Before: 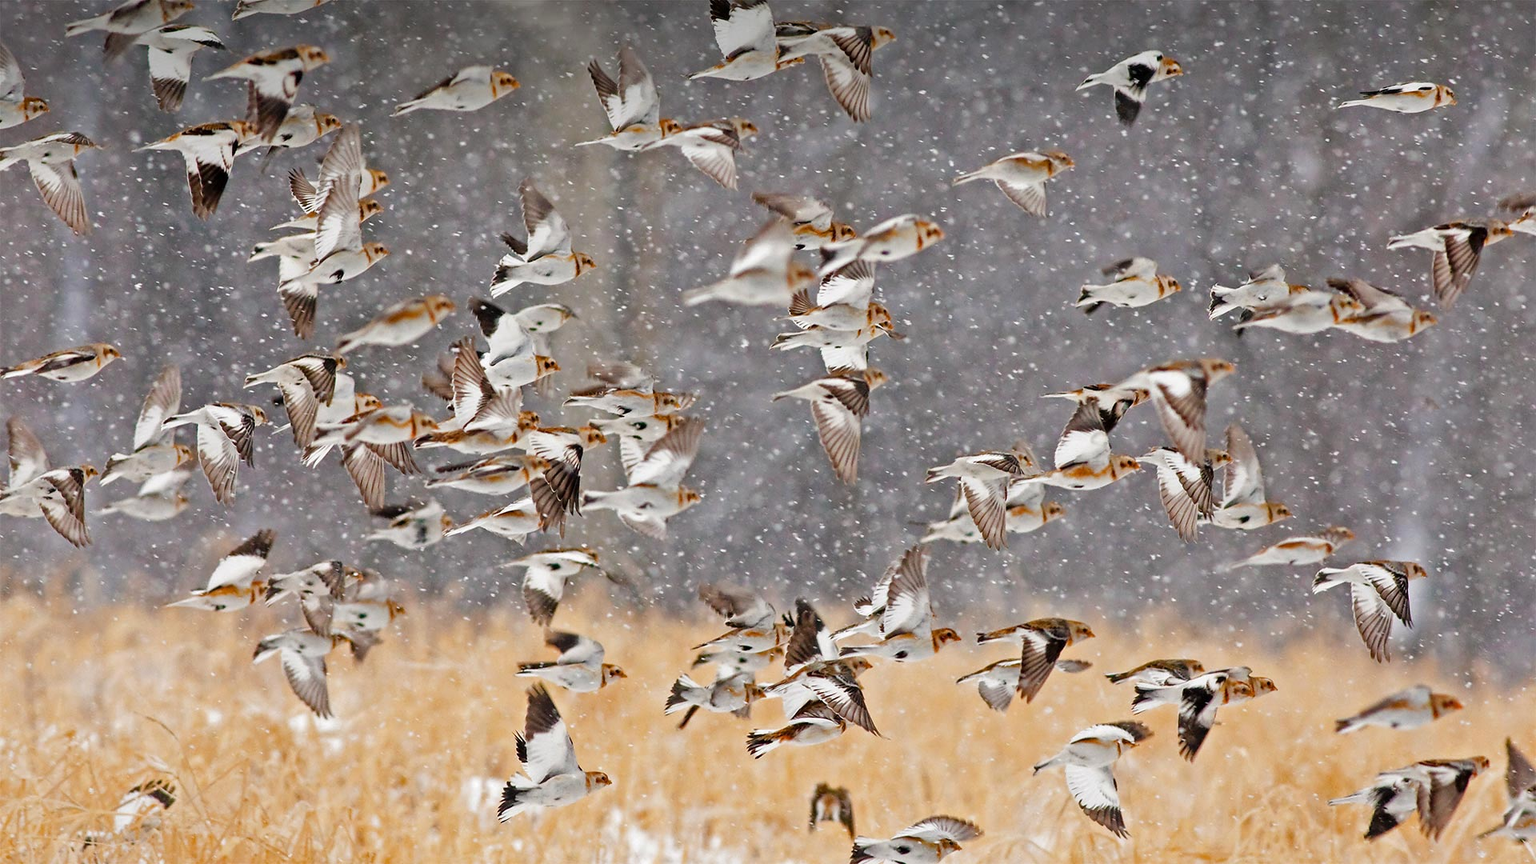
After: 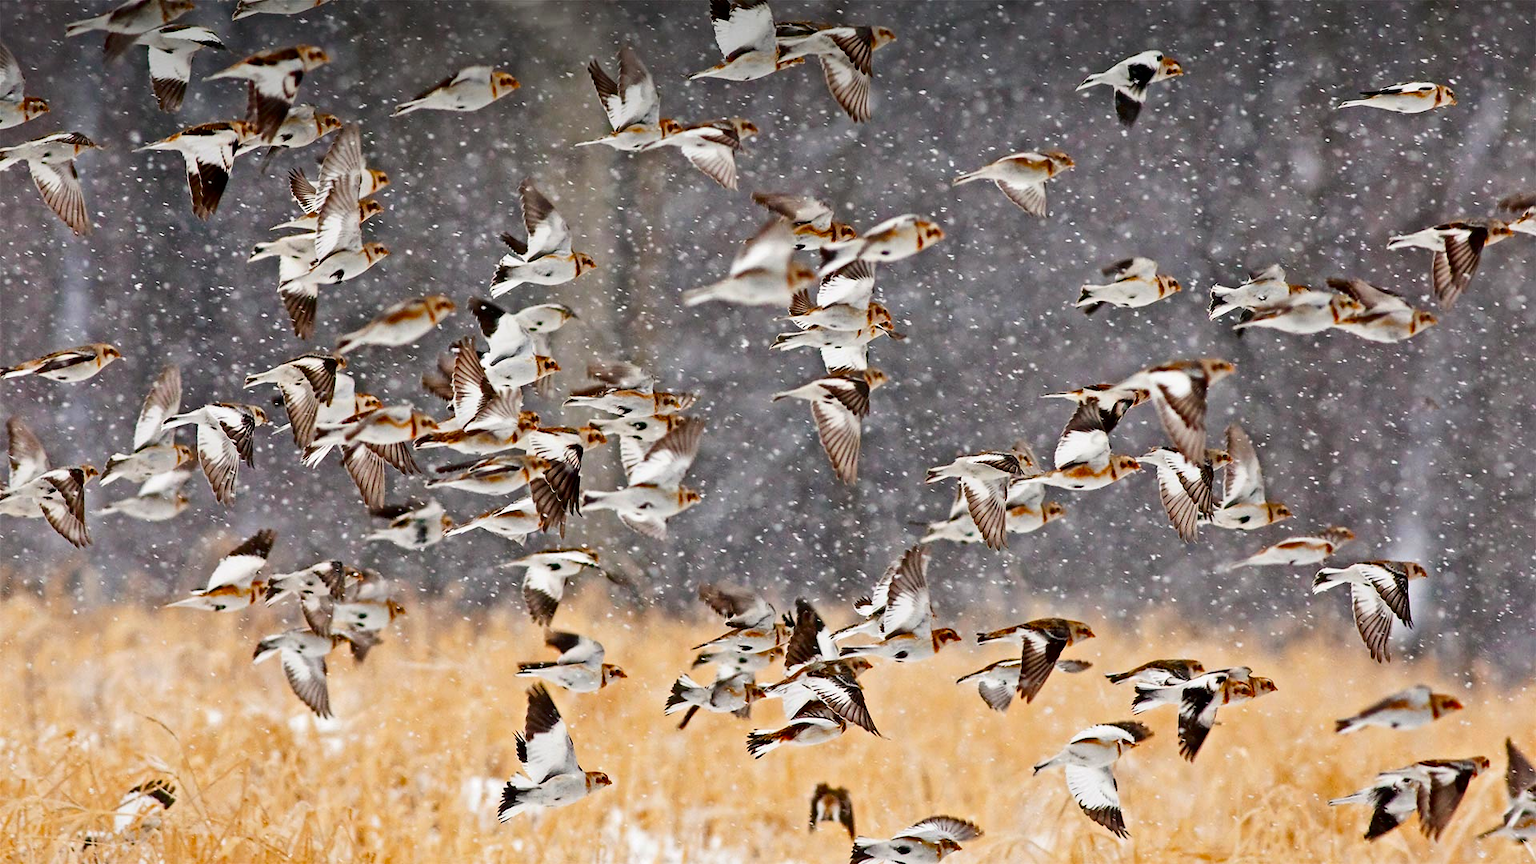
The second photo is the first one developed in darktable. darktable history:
contrast brightness saturation: contrast 0.214, brightness -0.111, saturation 0.213
